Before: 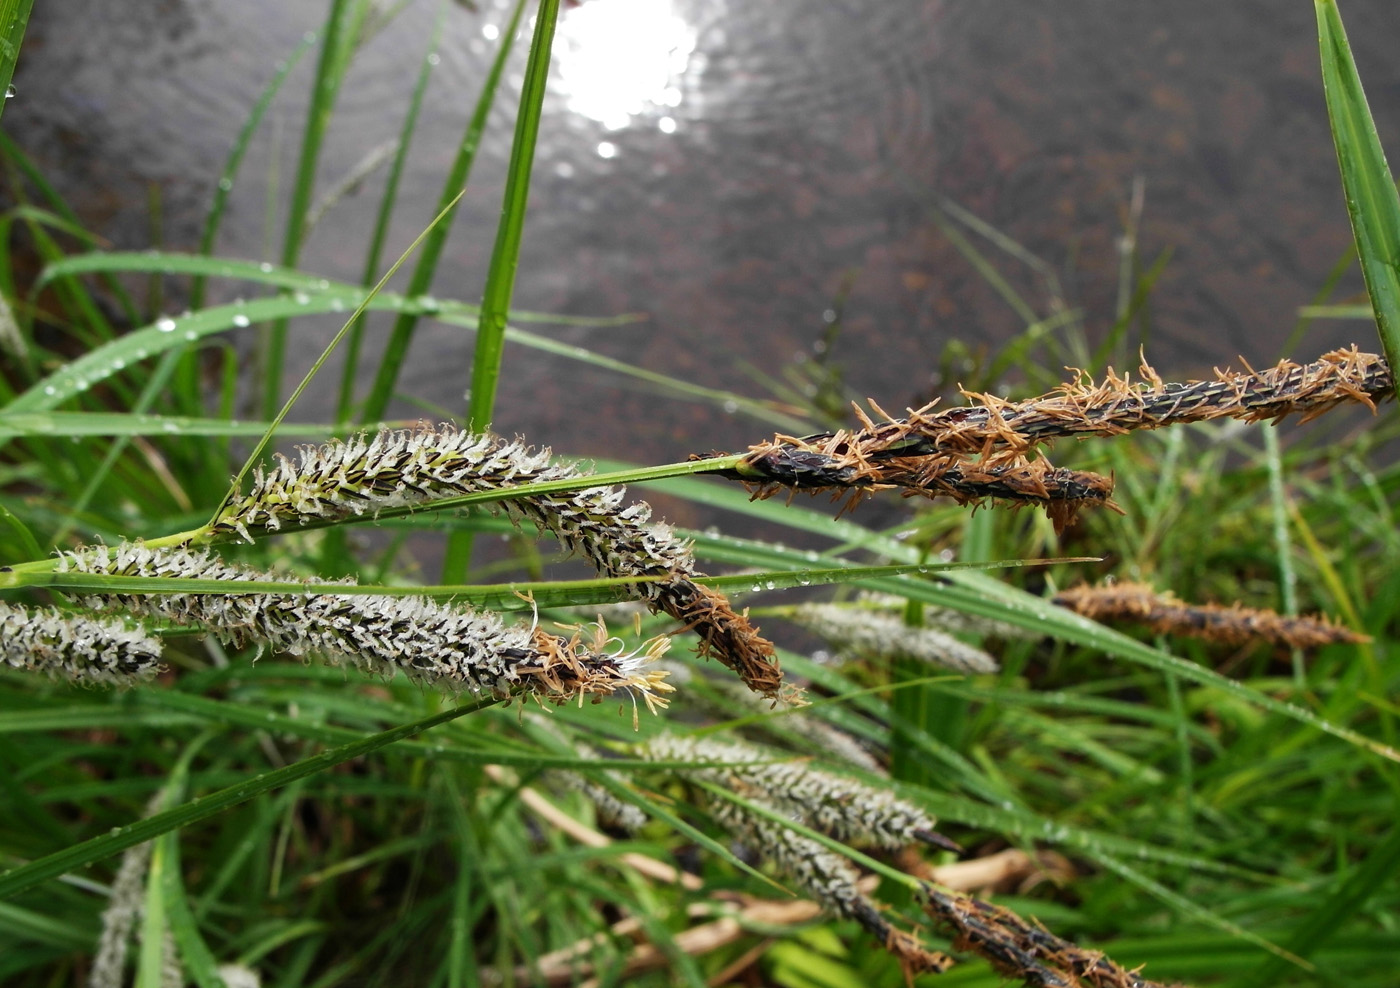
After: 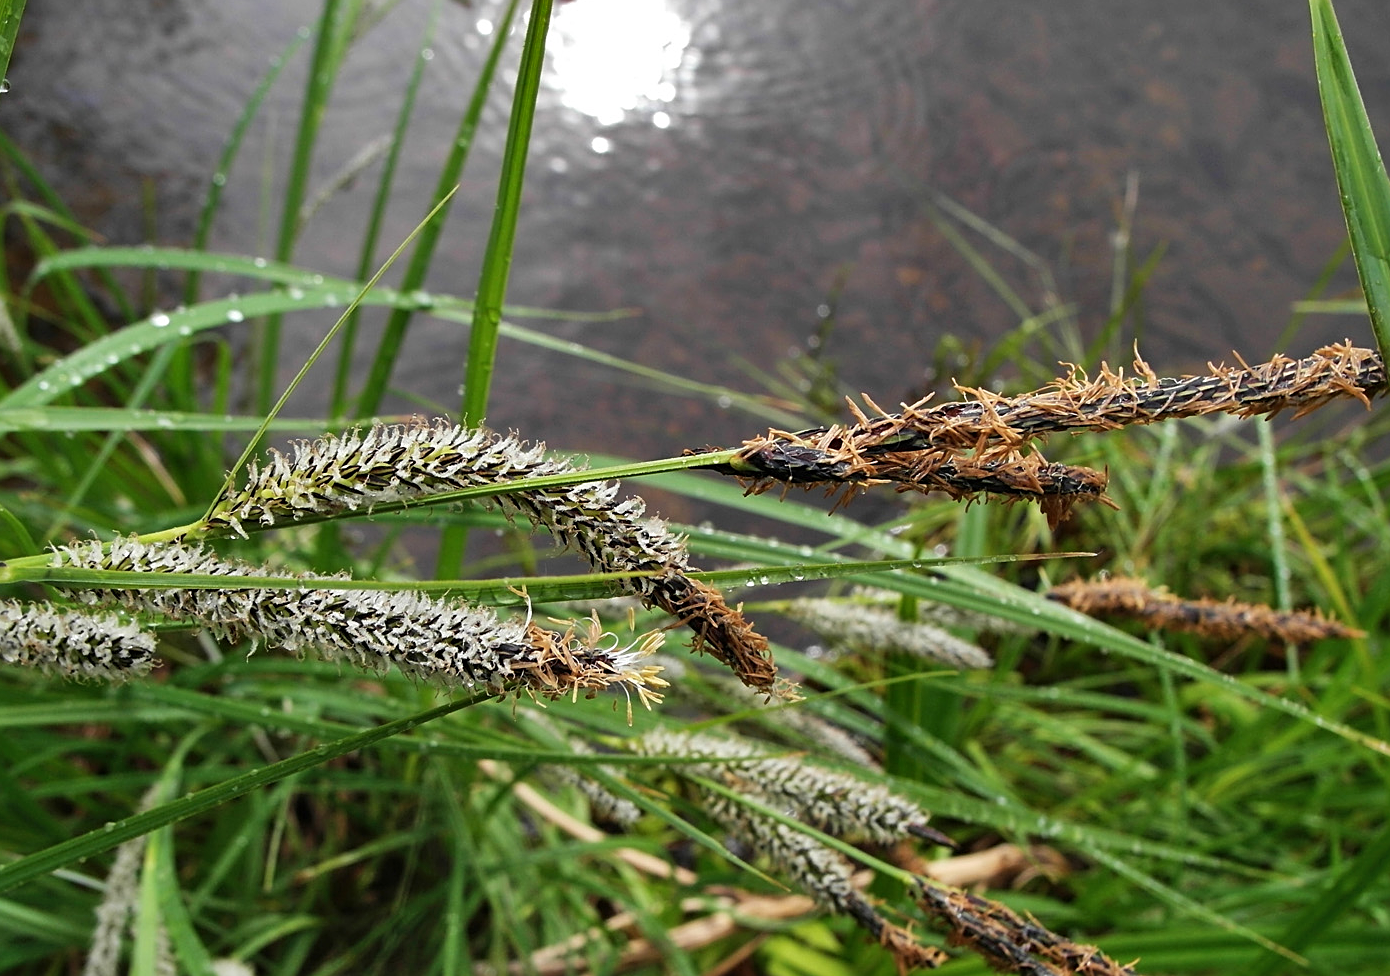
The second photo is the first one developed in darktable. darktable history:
sharpen: amount 0.489
crop: left 0.464%, top 0.59%, right 0.192%, bottom 0.535%
shadows and highlights: shadows 52.95, soften with gaussian
